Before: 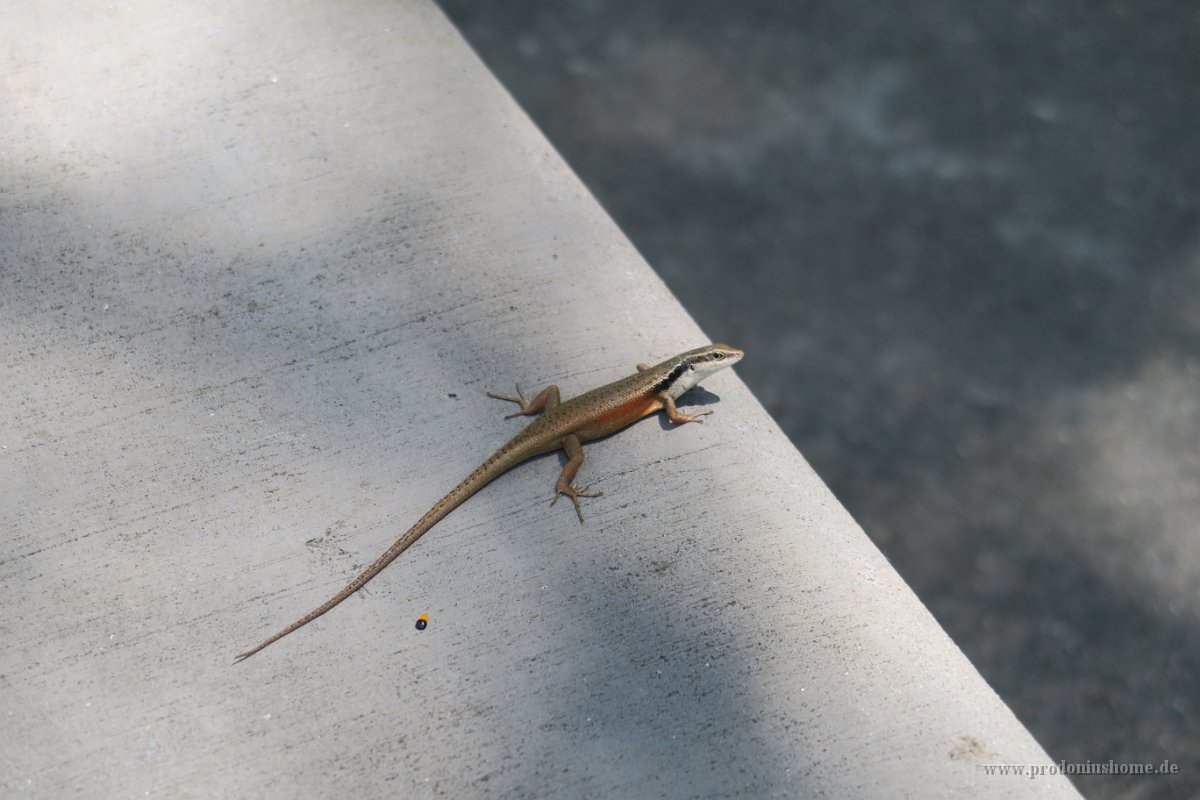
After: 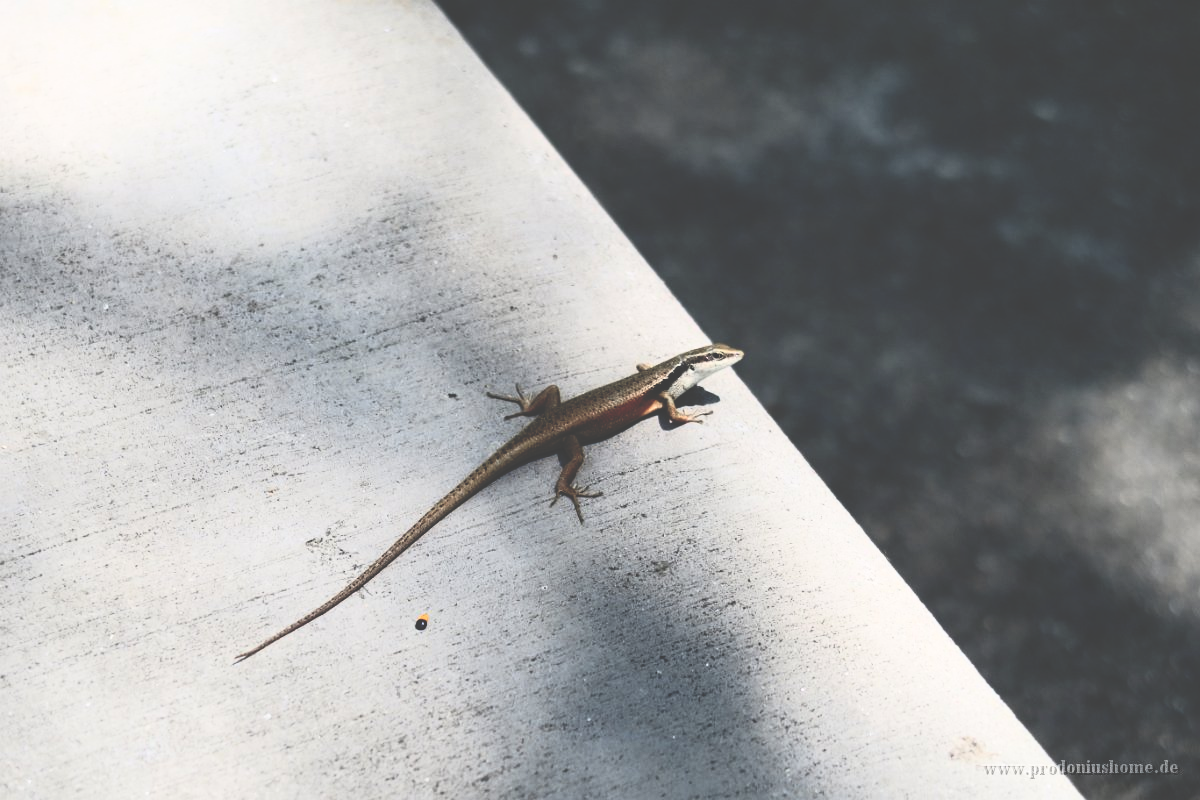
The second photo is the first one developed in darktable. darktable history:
contrast brightness saturation: contrast 0.425, brightness 0.555, saturation -0.196
exposure: compensate highlight preservation false
base curve: curves: ch0 [(0, 0.02) (0.083, 0.036) (1, 1)], preserve colors none
